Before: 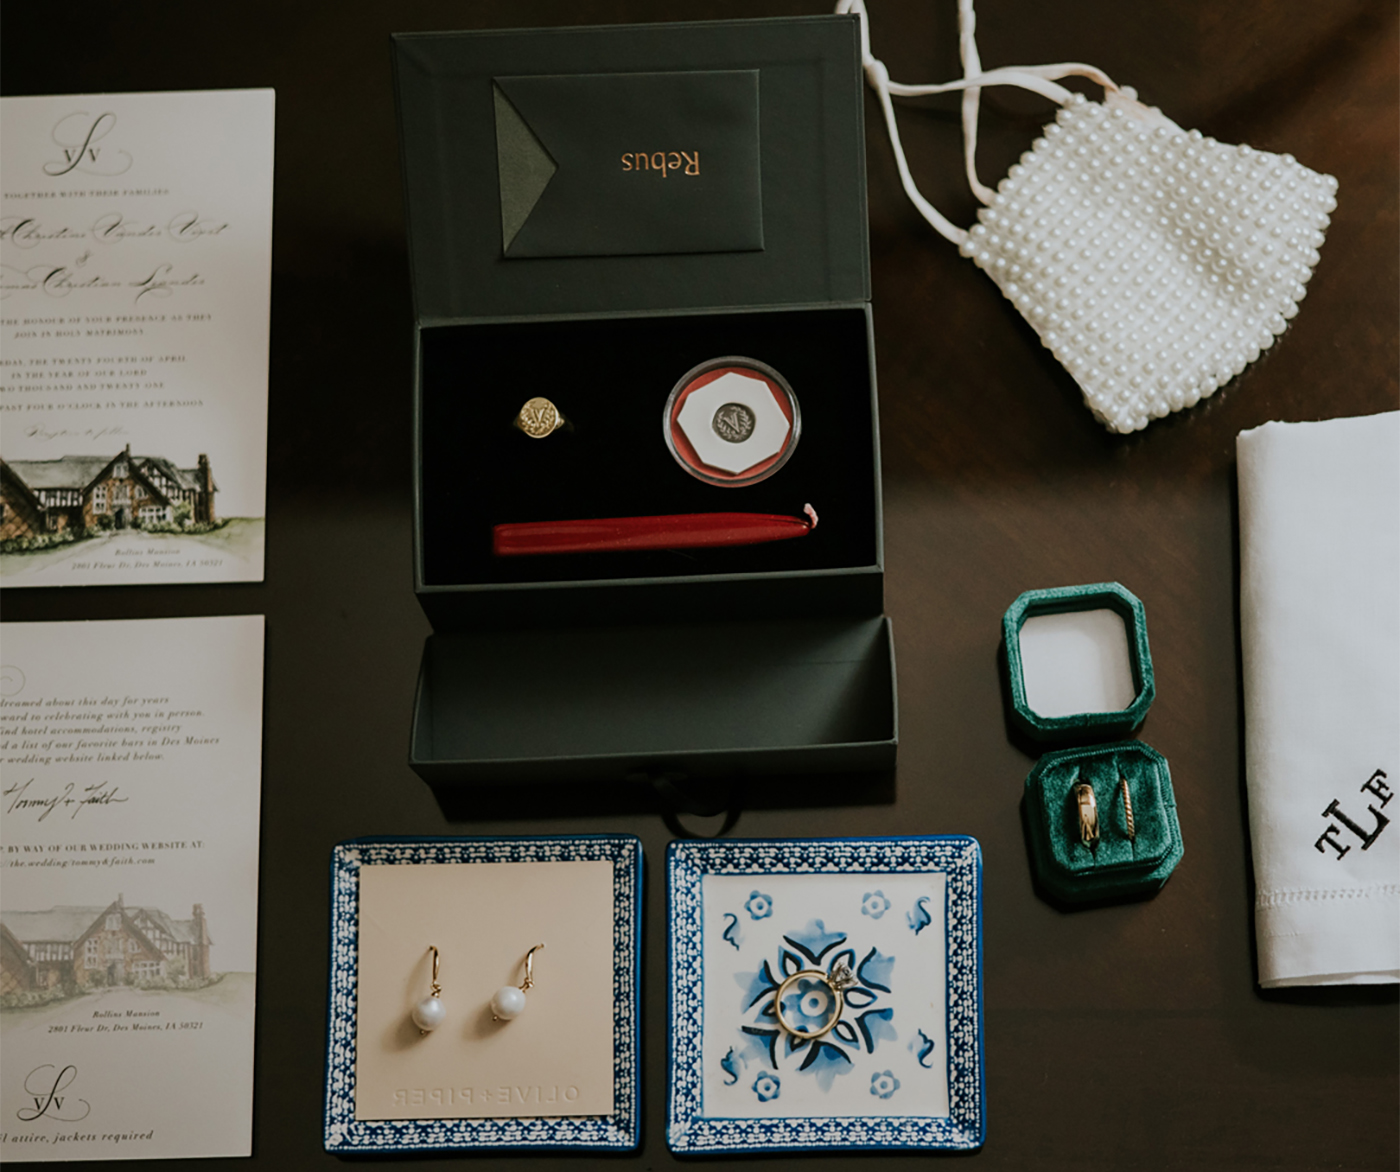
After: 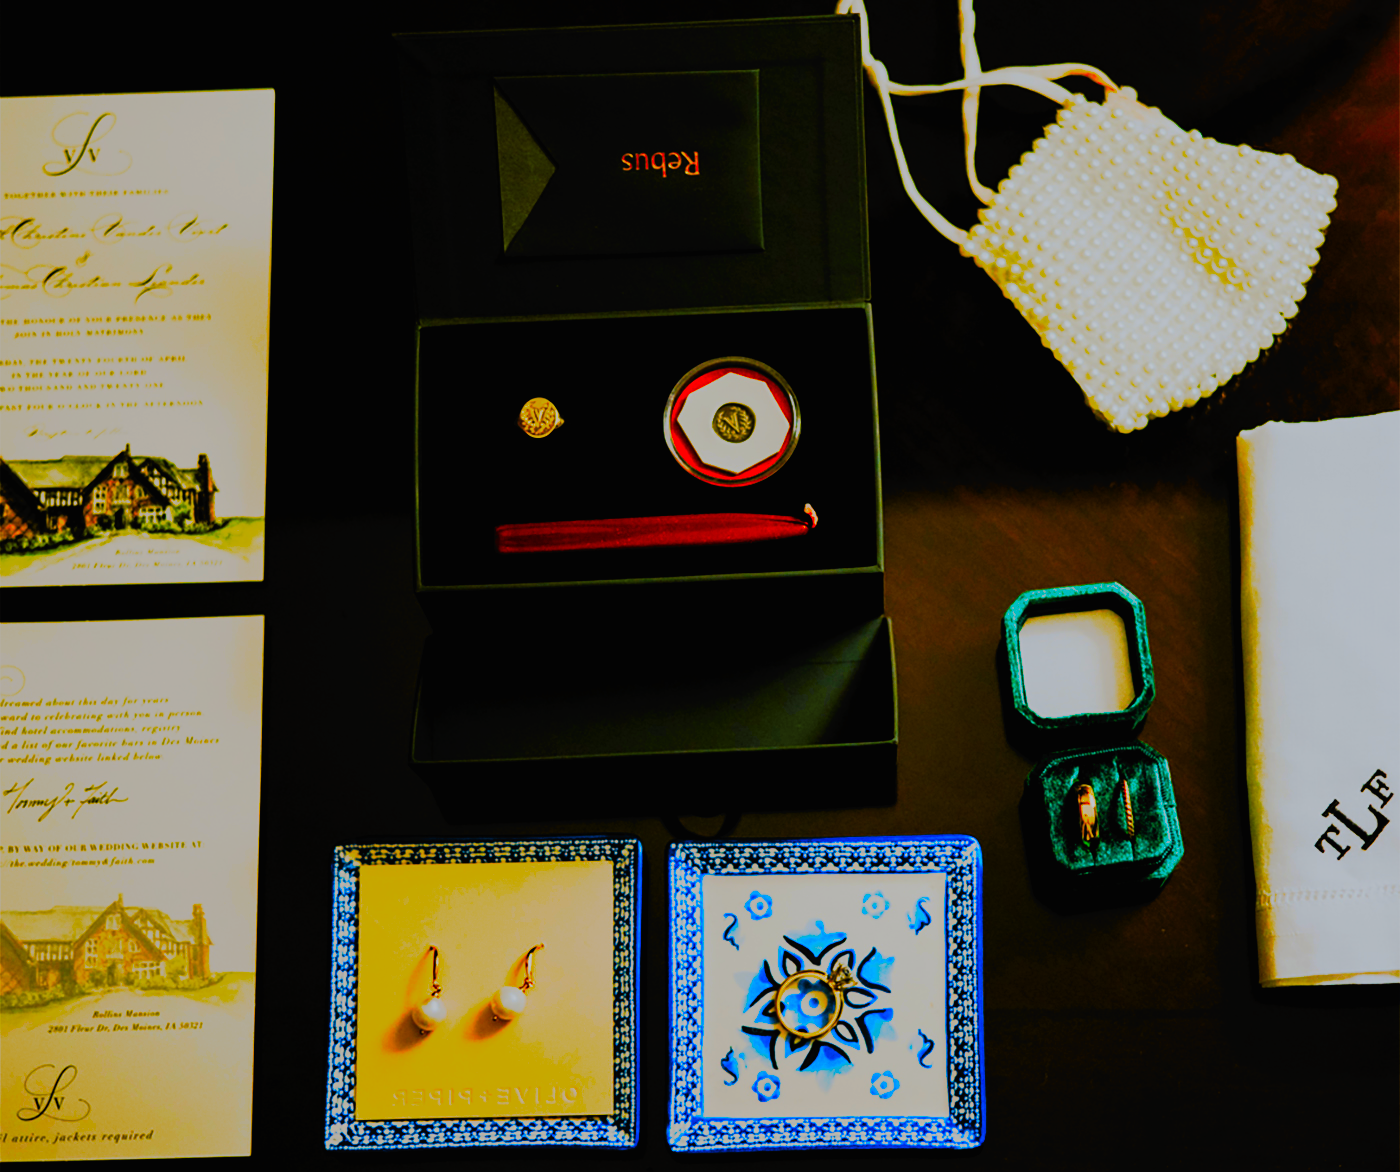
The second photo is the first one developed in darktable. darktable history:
tone curve: curves: ch0 [(0, 0) (0.003, 0.015) (0.011, 0.019) (0.025, 0.025) (0.044, 0.039) (0.069, 0.053) (0.1, 0.076) (0.136, 0.107) (0.177, 0.143) (0.224, 0.19) (0.277, 0.253) (0.335, 0.32) (0.399, 0.412) (0.468, 0.524) (0.543, 0.668) (0.623, 0.717) (0.709, 0.769) (0.801, 0.82) (0.898, 0.865) (1, 1)], preserve colors none
color contrast: green-magenta contrast 1.12, blue-yellow contrast 1.95, unbound 0
filmic rgb: black relative exposure -4.4 EV, white relative exposure 5 EV, threshold 3 EV, hardness 2.23, latitude 40.06%, contrast 1.15, highlights saturation mix 10%, shadows ↔ highlights balance 1.04%, preserve chrominance RGB euclidean norm (legacy), color science v4 (2020), enable highlight reconstruction true
color correction: saturation 1.8
